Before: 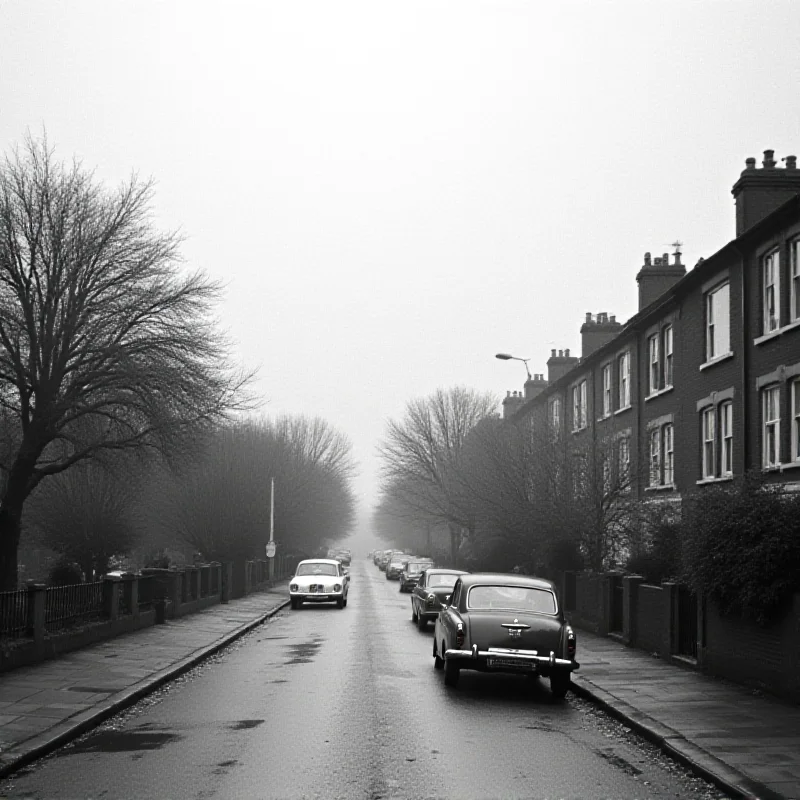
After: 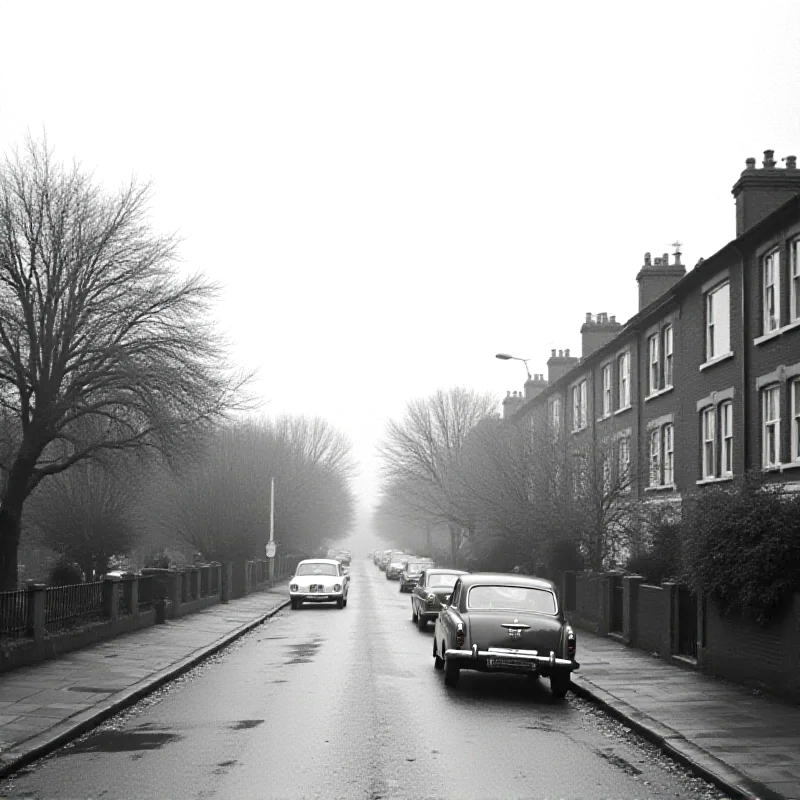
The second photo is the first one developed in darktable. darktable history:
tone equalizer: -8 EV 0.978 EV, -7 EV 0.968 EV, -6 EV 0.992 EV, -5 EV 0.962 EV, -4 EV 1 EV, -3 EV 0.756 EV, -2 EV 0.524 EV, -1 EV 0.227 EV, edges refinement/feathering 500, mask exposure compensation -1.57 EV, preserve details no
